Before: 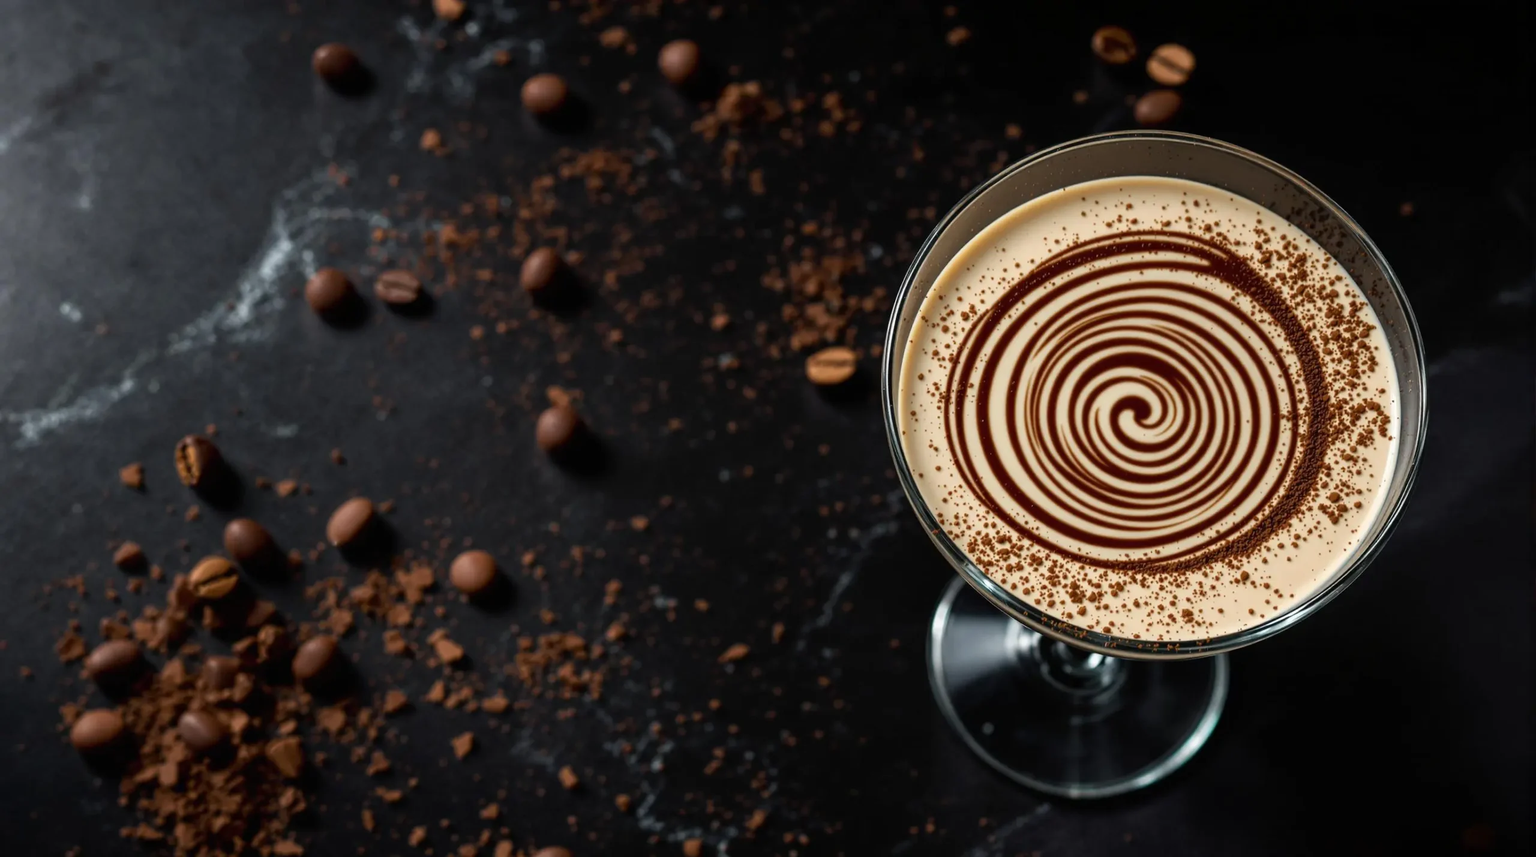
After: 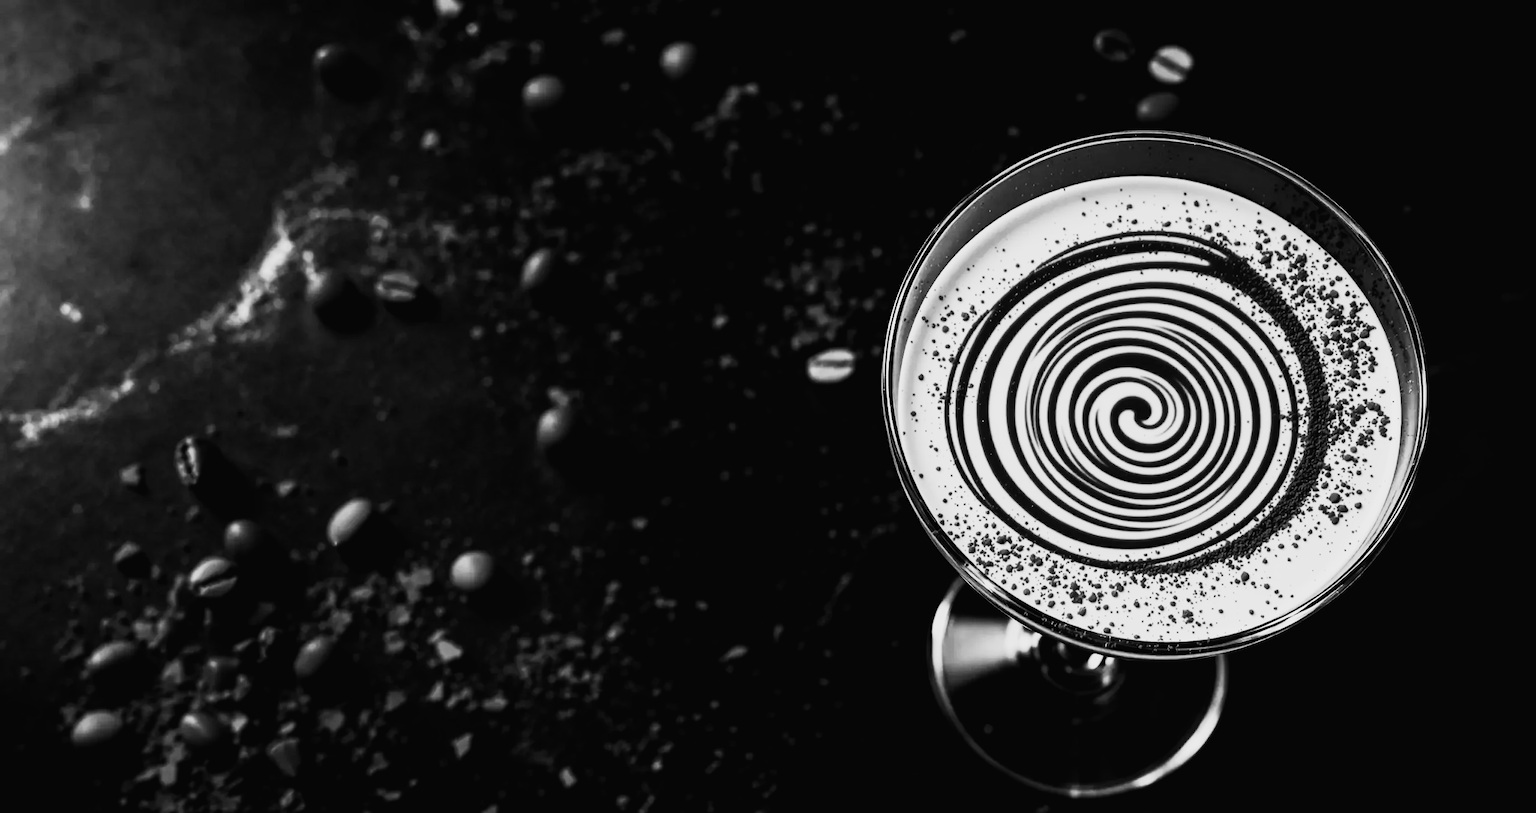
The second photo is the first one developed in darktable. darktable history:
filmic rgb: black relative exposure -5 EV, white relative exposure 3.5 EV, hardness 3.19, contrast 1.2, highlights saturation mix -50%
tone curve: curves: ch0 [(0, 0.009) (0.037, 0.035) (0.131, 0.126) (0.275, 0.28) (0.476, 0.514) (0.617, 0.667) (0.704, 0.759) (0.813, 0.863) (0.911, 0.931) (0.997, 1)]; ch1 [(0, 0) (0.318, 0.271) (0.444, 0.438) (0.493, 0.496) (0.508, 0.5) (0.534, 0.535) (0.57, 0.582) (0.65, 0.664) (0.746, 0.764) (1, 1)]; ch2 [(0, 0) (0.246, 0.24) (0.36, 0.381) (0.415, 0.434) (0.476, 0.492) (0.502, 0.499) (0.522, 0.518) (0.533, 0.534) (0.586, 0.598) (0.634, 0.643) (0.706, 0.717) (0.853, 0.83) (1, 0.951)], color space Lab, independent channels, preserve colors none
exposure: exposure -0.116 EV, compensate exposure bias true, compensate highlight preservation false
crop and rotate: top 0%, bottom 5.097%
contrast brightness saturation: contrast 0.53, brightness 0.47, saturation -1
monochrome: a -92.57, b 58.91
color balance rgb: perceptual saturation grading › global saturation 20%, global vibrance 20%
